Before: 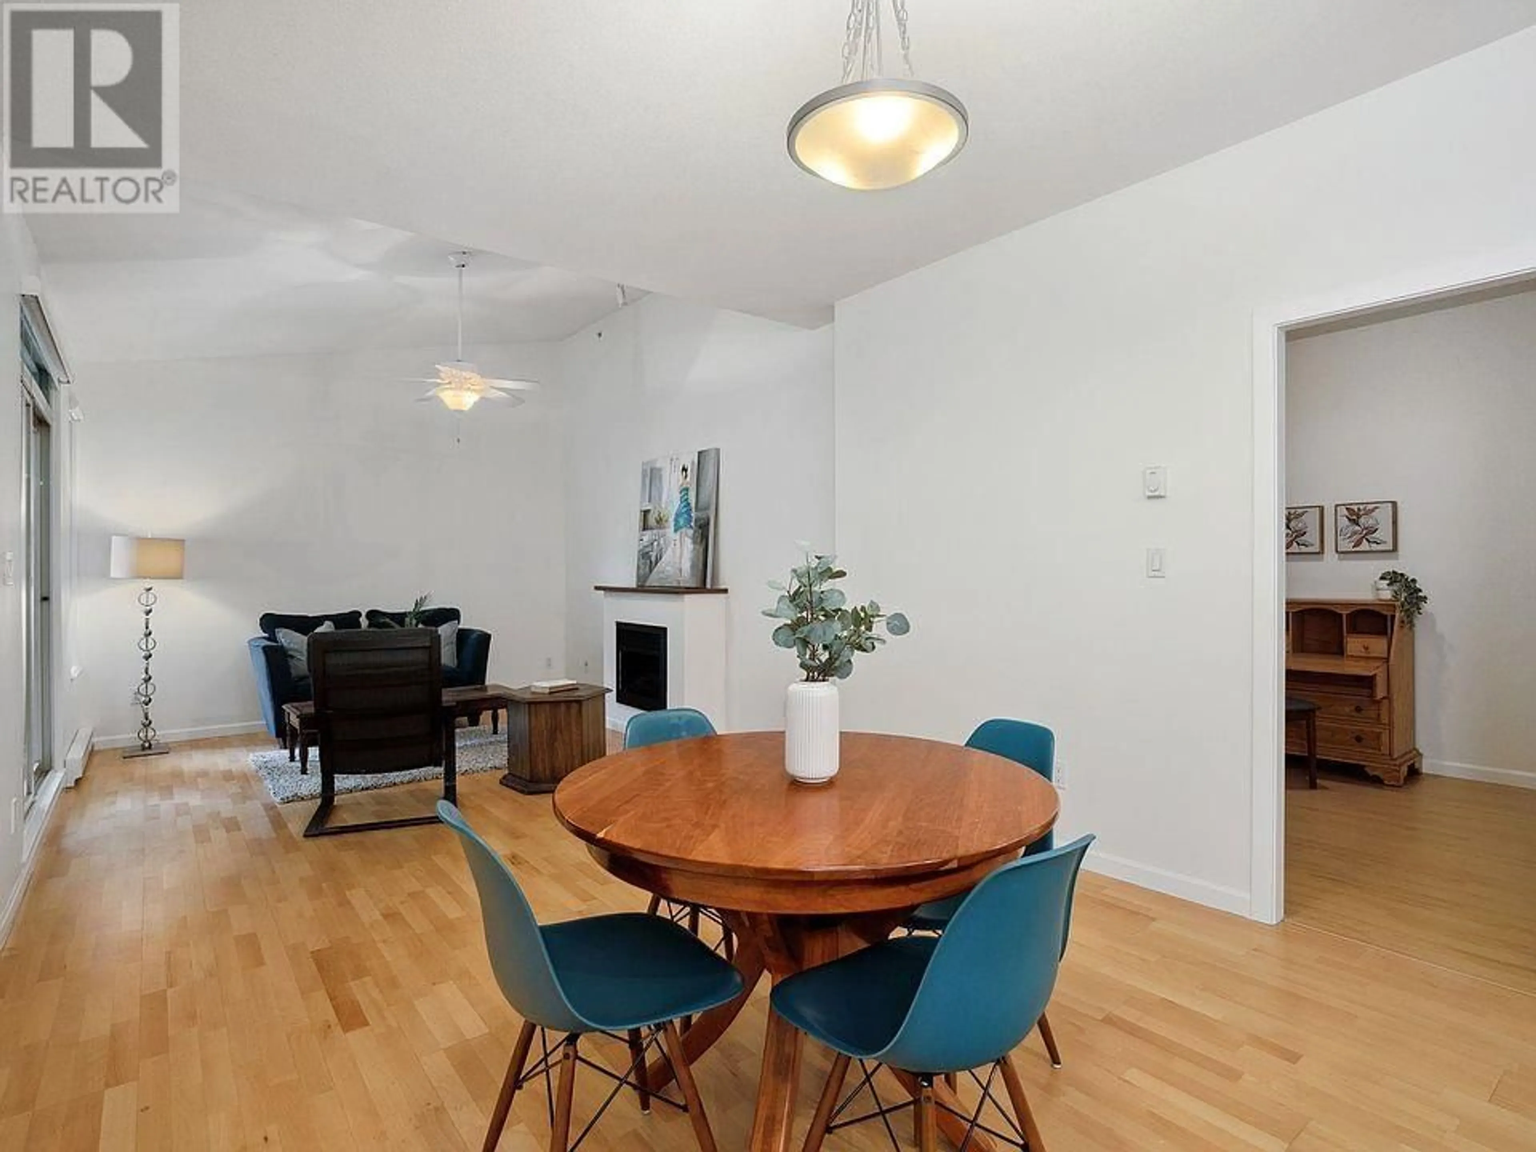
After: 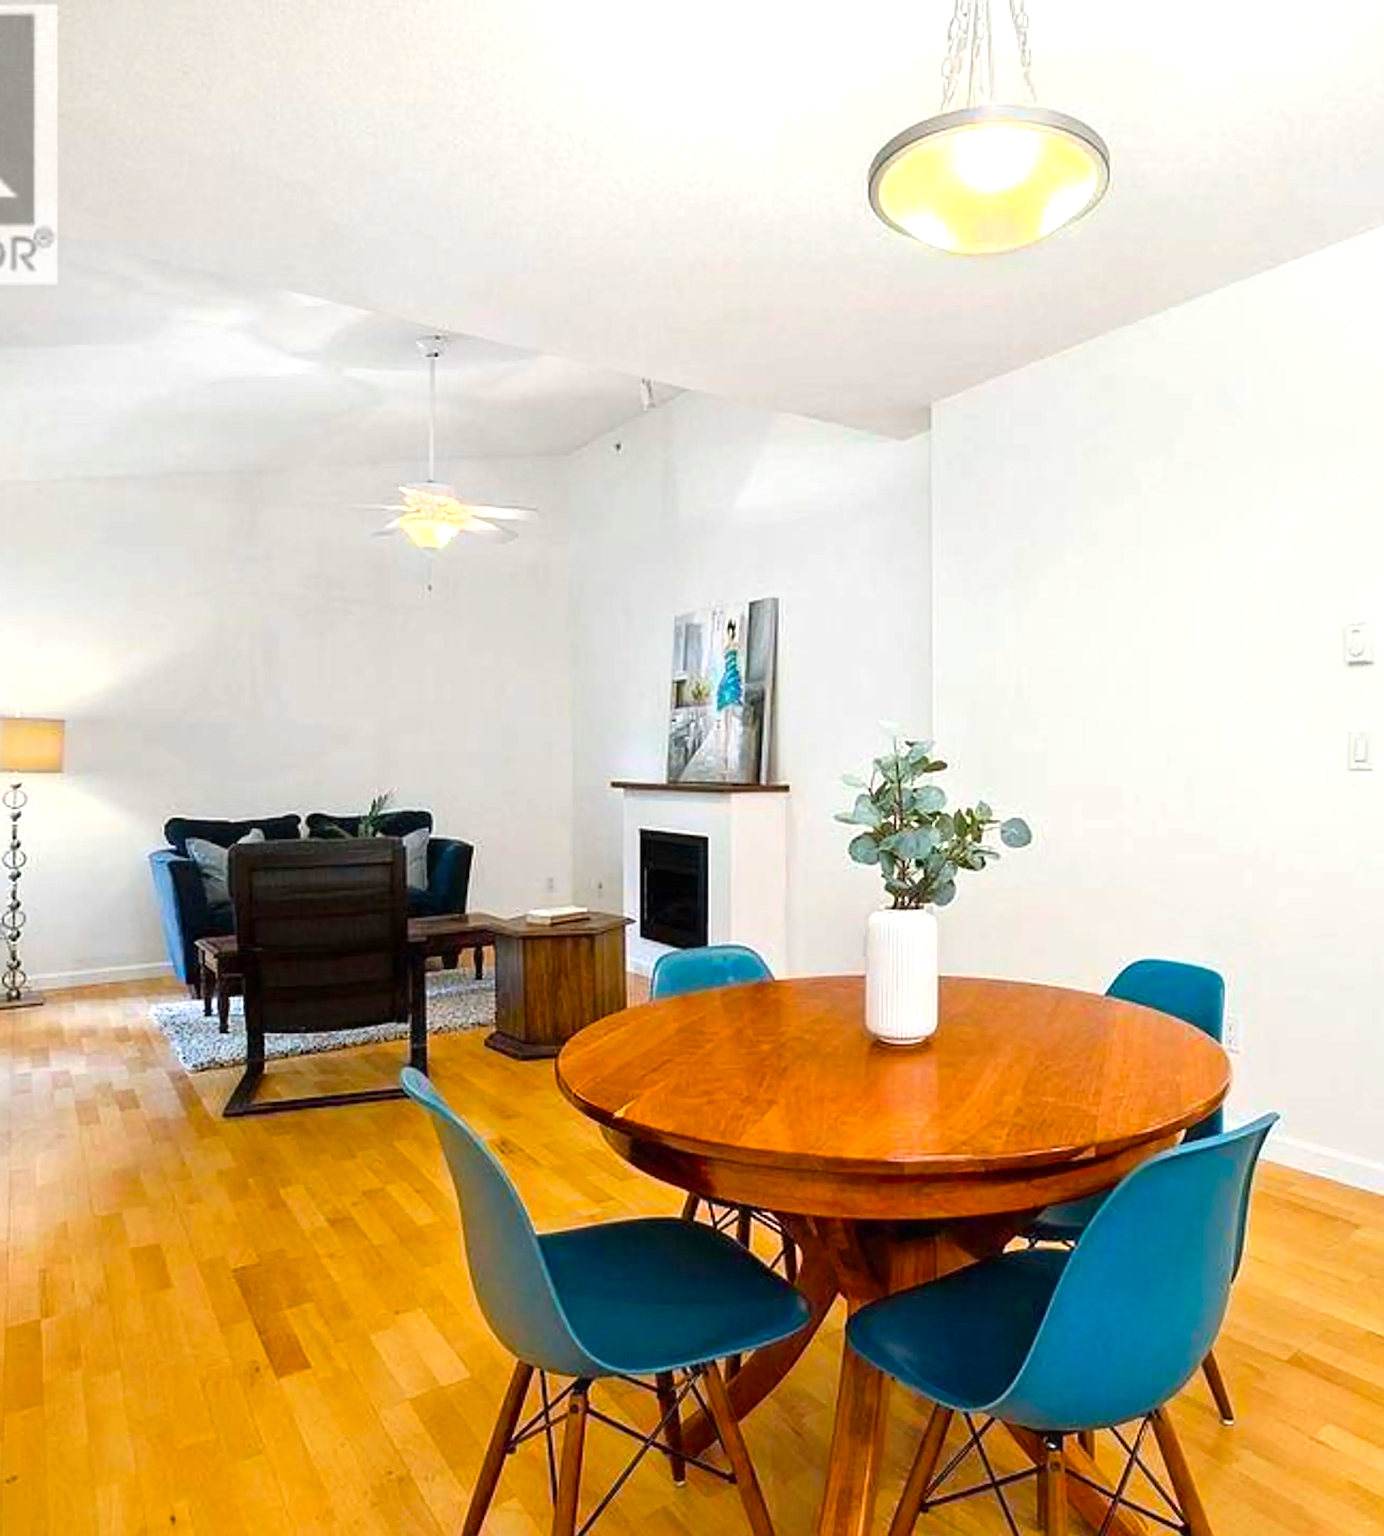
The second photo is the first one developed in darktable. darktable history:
exposure: black level correction 0, exposure 0.692 EV, compensate highlight preservation false
crop and rotate: left 8.903%, right 23.496%
color balance rgb: linear chroma grading › global chroma 15.46%, perceptual saturation grading › global saturation 36.163%
